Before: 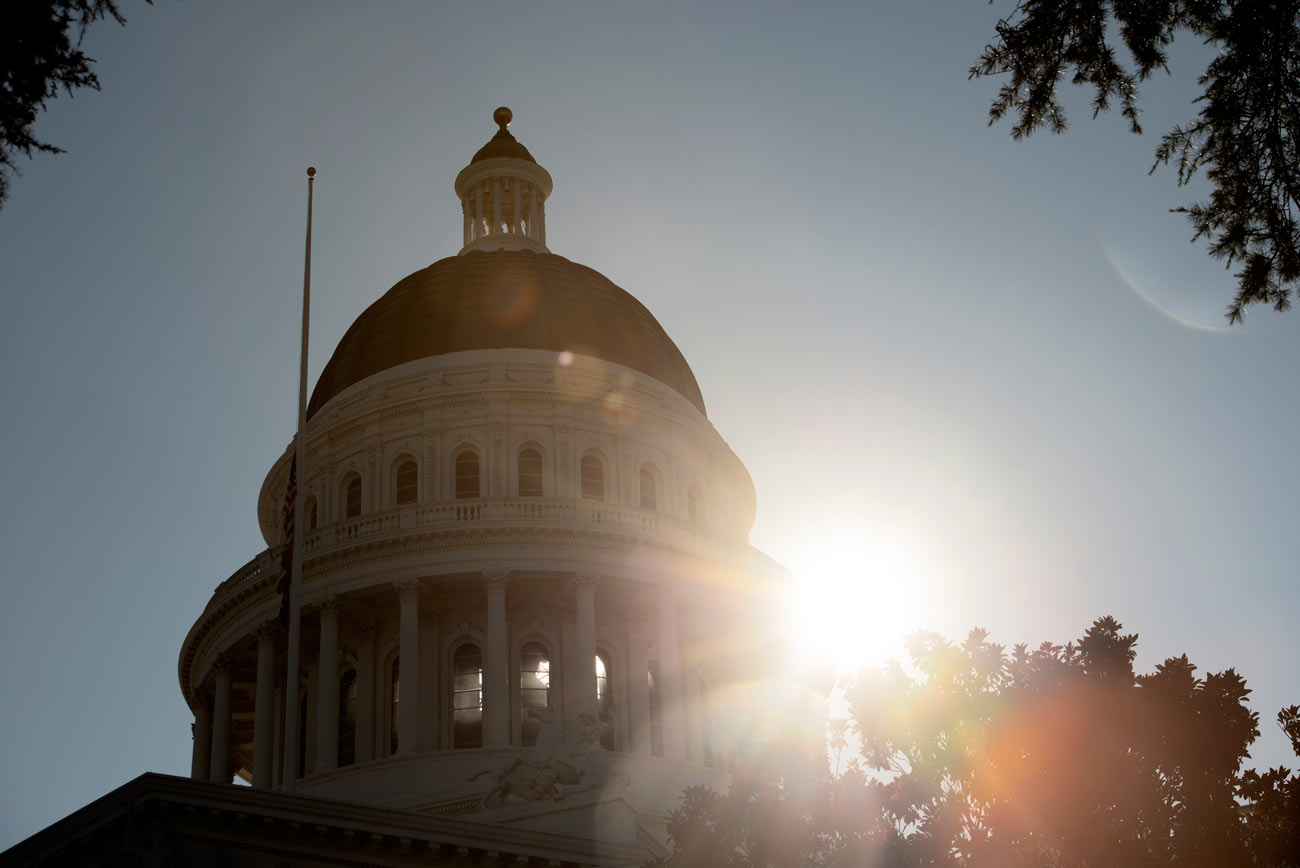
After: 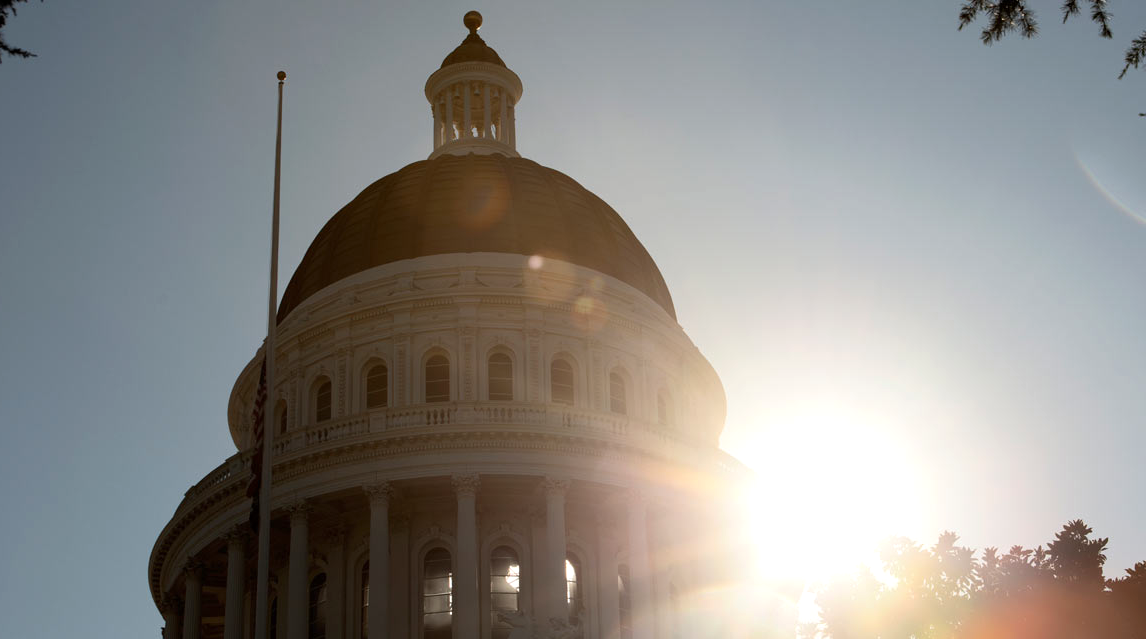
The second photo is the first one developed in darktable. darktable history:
exposure: exposure 0.201 EV, compensate highlight preservation false
crop and rotate: left 2.337%, top 11.124%, right 9.478%, bottom 15.164%
